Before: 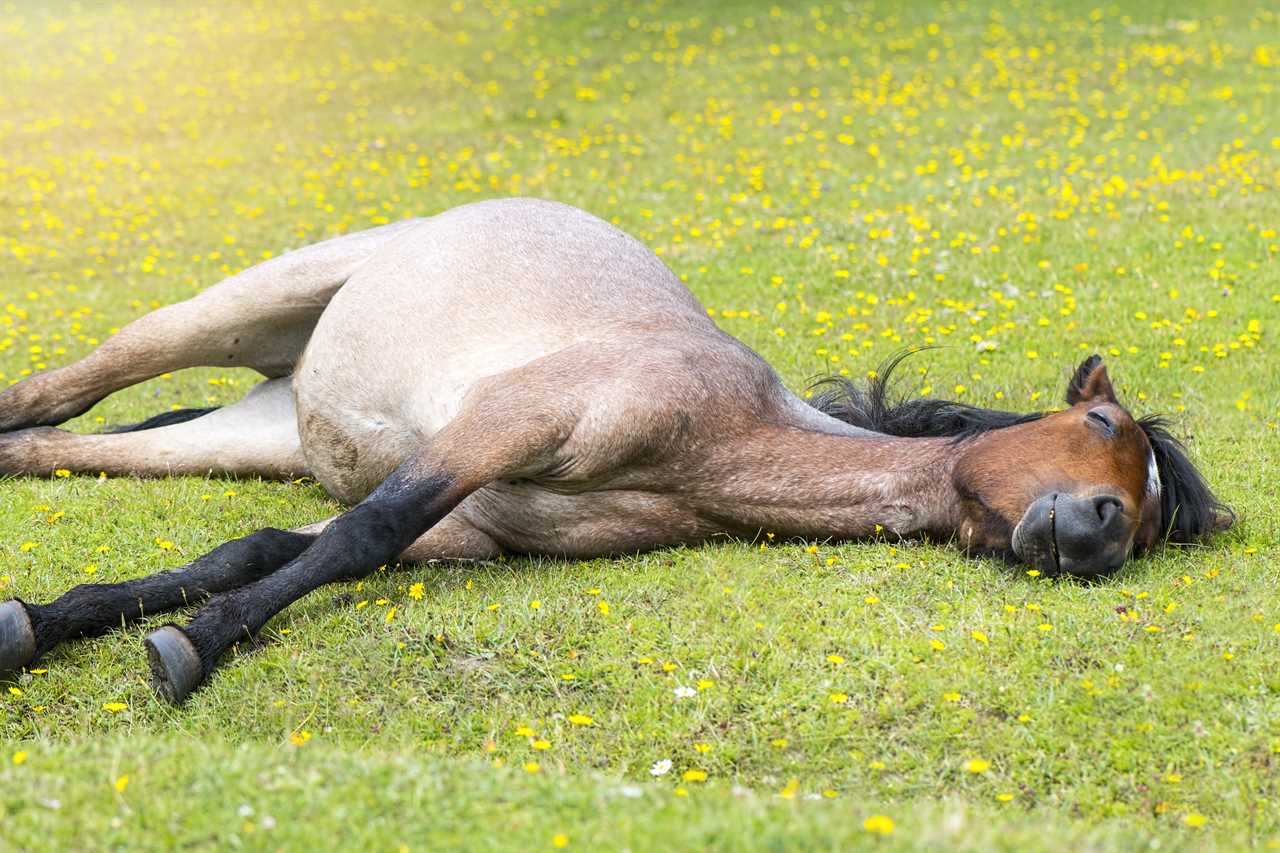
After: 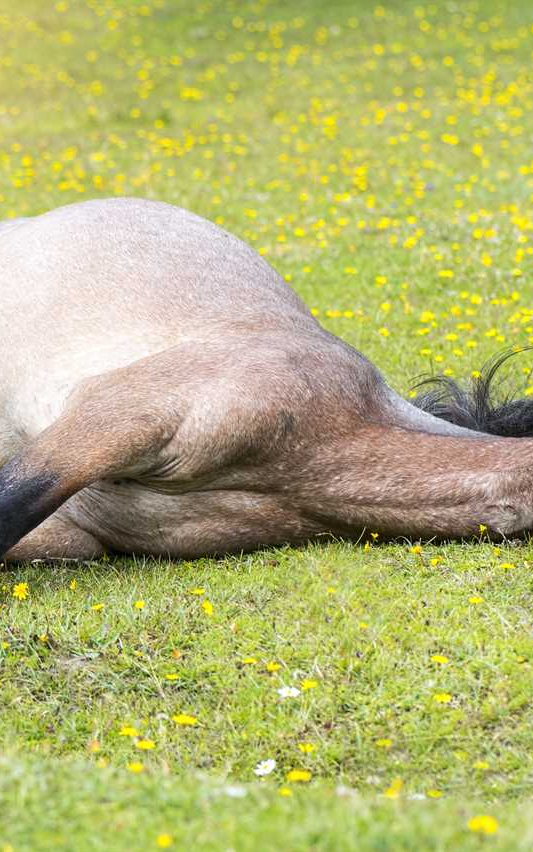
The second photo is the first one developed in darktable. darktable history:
crop: left 30.952%, right 27.359%
